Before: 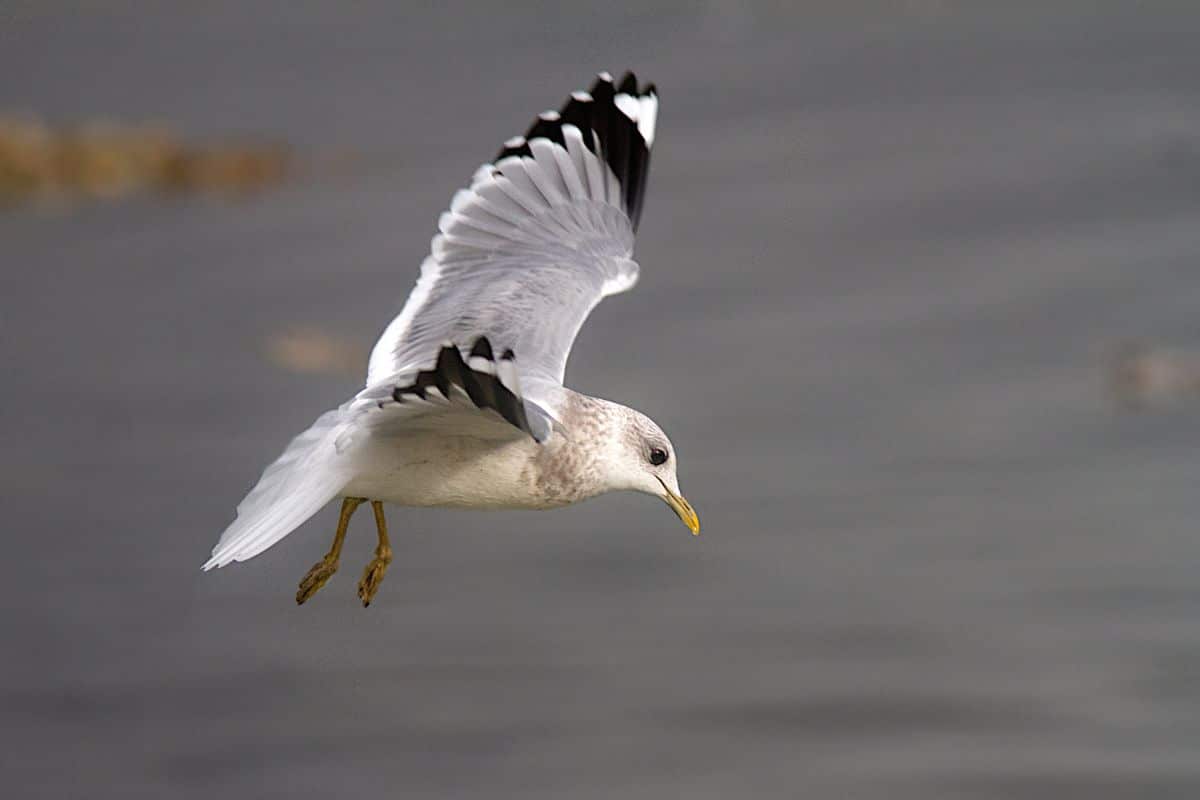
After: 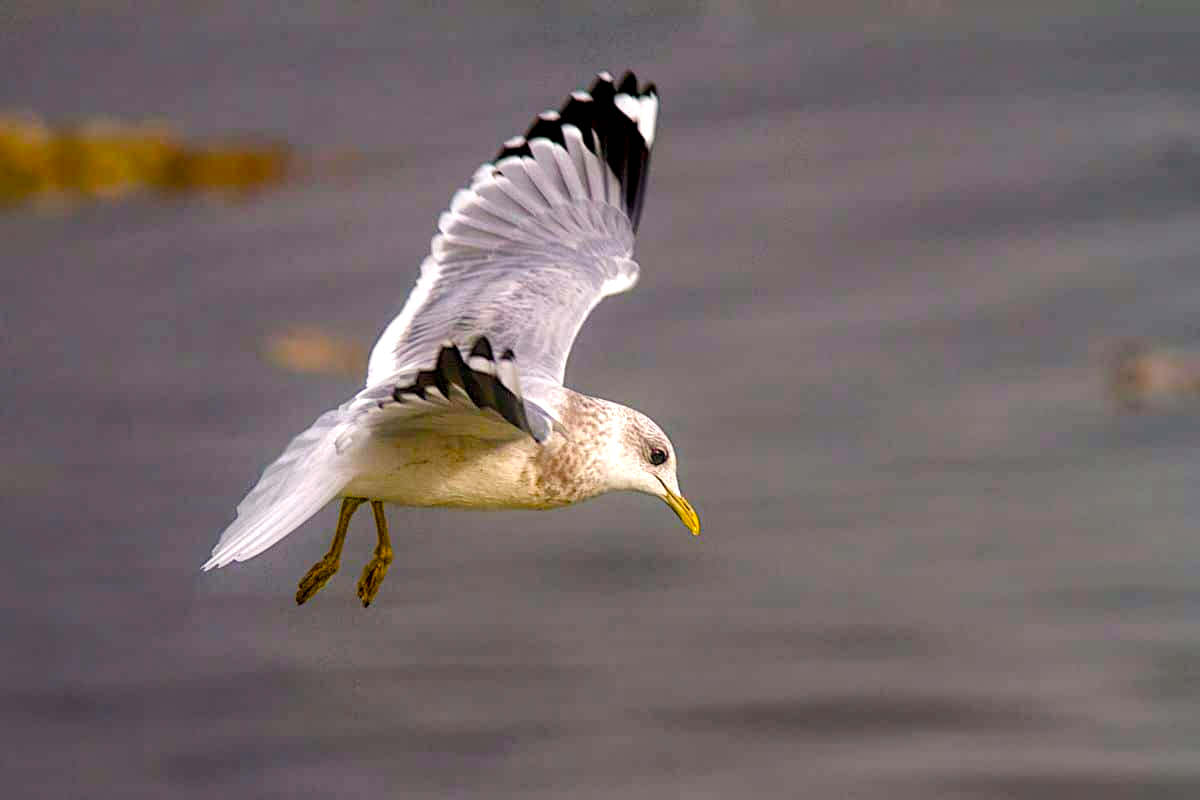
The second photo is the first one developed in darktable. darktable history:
local contrast: highlights 100%, shadows 100%, detail 200%, midtone range 0.2
color balance rgb: highlights gain › chroma 1.382%, highlights gain › hue 51.61°, perceptual saturation grading › global saturation 39.341%, perceptual saturation grading › highlights -25.298%, perceptual saturation grading › mid-tones 34.268%, perceptual saturation grading › shadows 35.75%, global vibrance 50.134%
